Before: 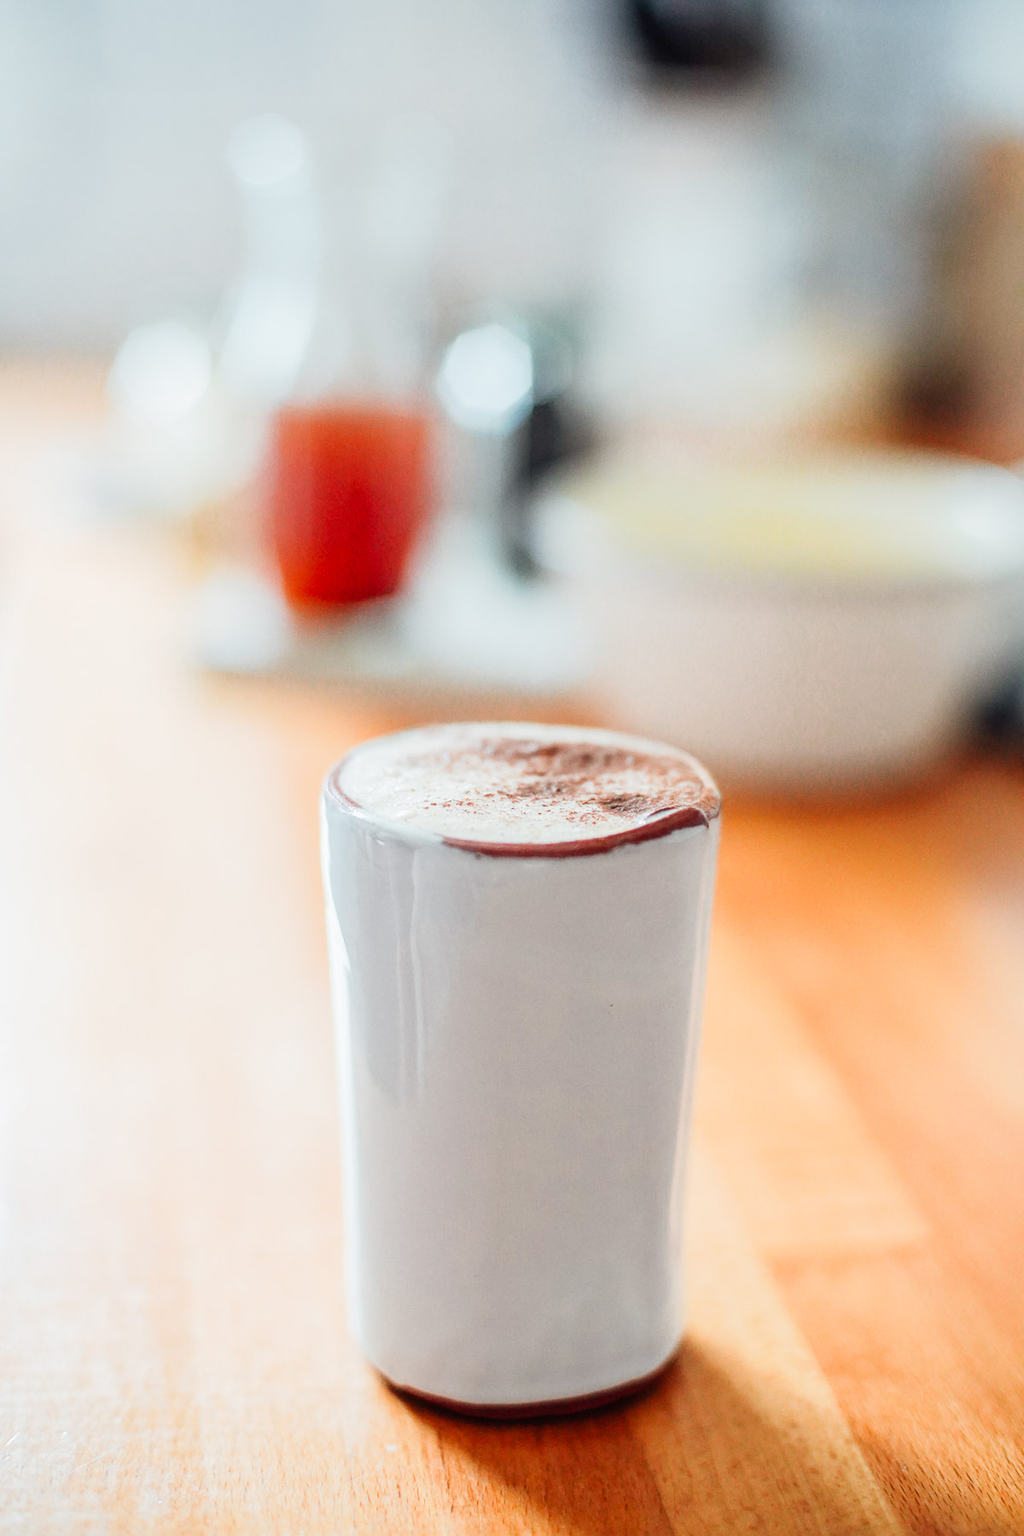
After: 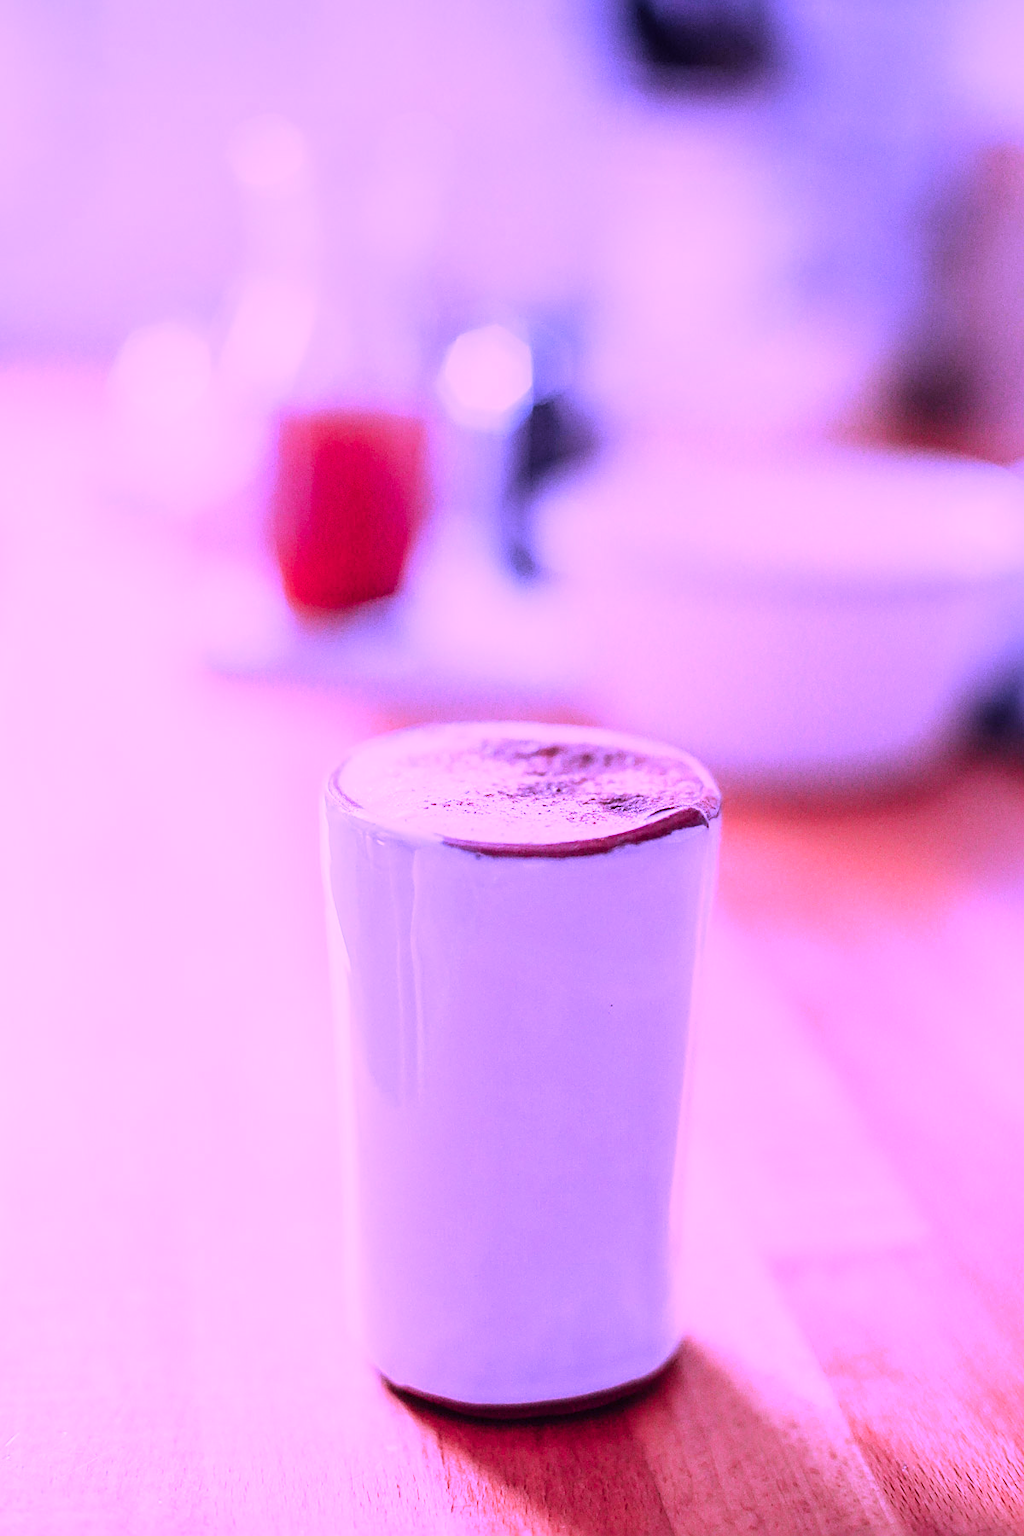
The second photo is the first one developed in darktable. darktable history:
color correction: highlights a* 15.57, highlights b* -20.47
sharpen: on, module defaults
color calibration: illuminant custom, x 0.38, y 0.482, temperature 4475.78 K
